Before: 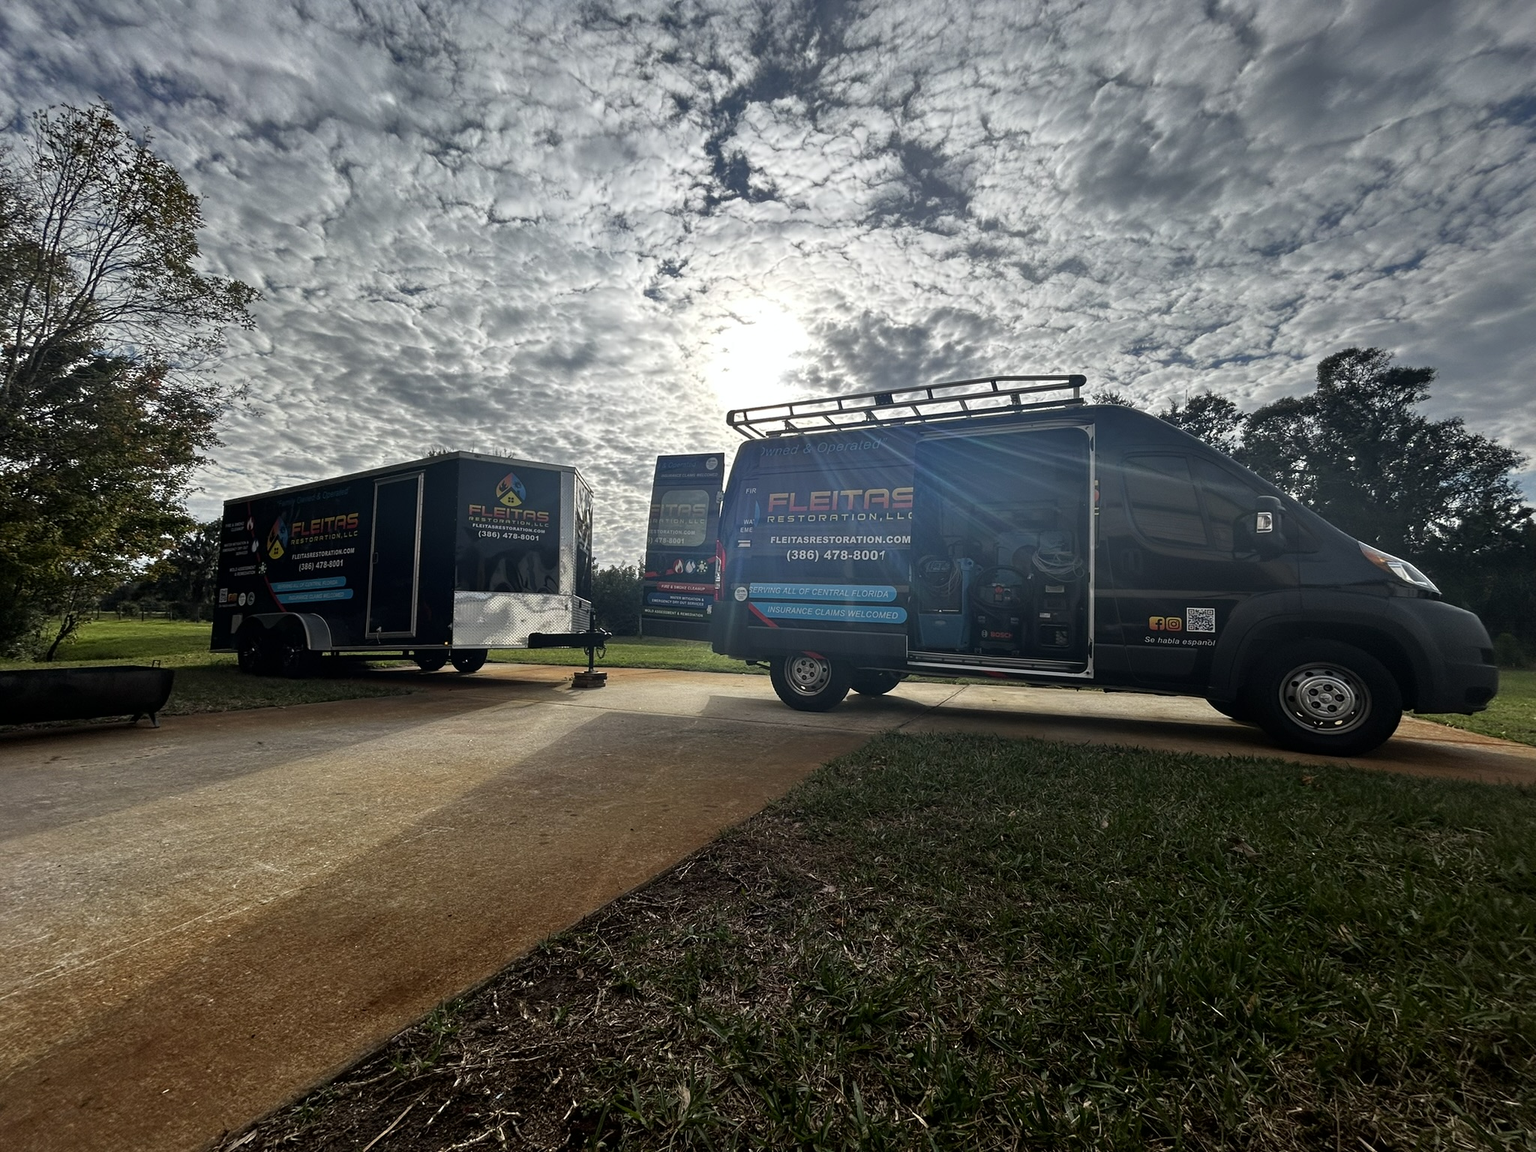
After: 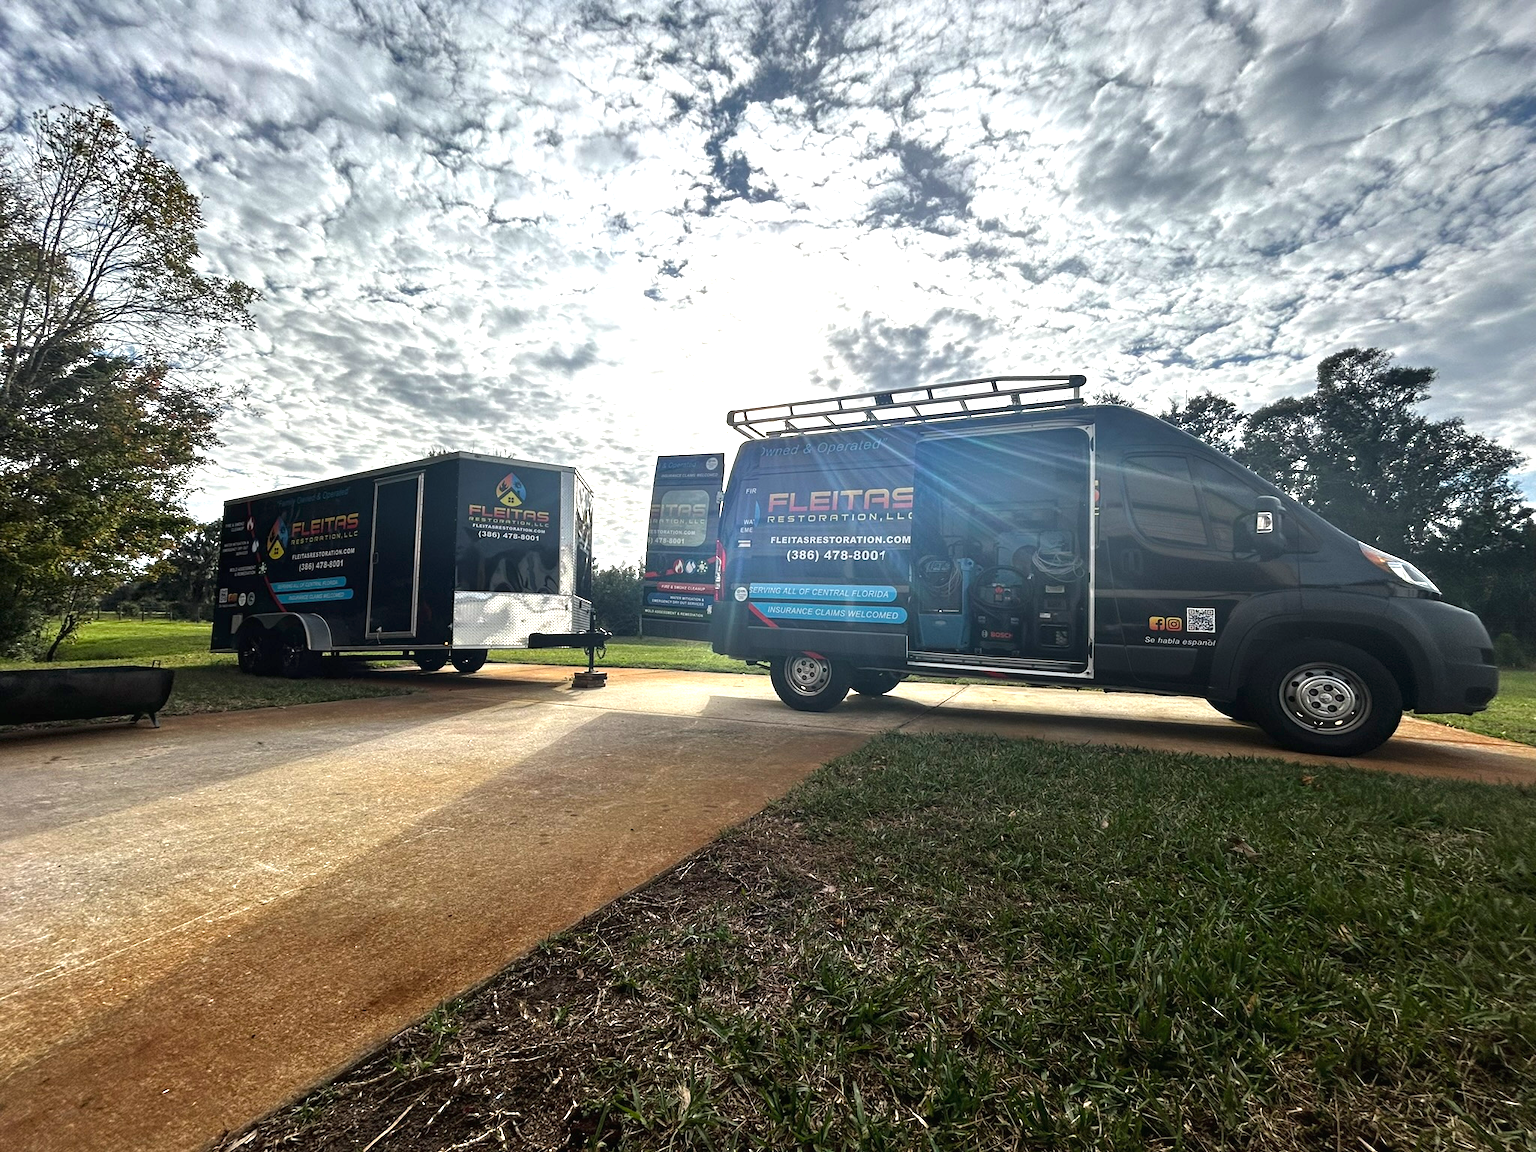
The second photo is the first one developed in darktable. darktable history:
exposure: black level correction -0.002, exposure 1.109 EV, compensate highlight preservation false
local contrast: highlights 106%, shadows 101%, detail 119%, midtone range 0.2
